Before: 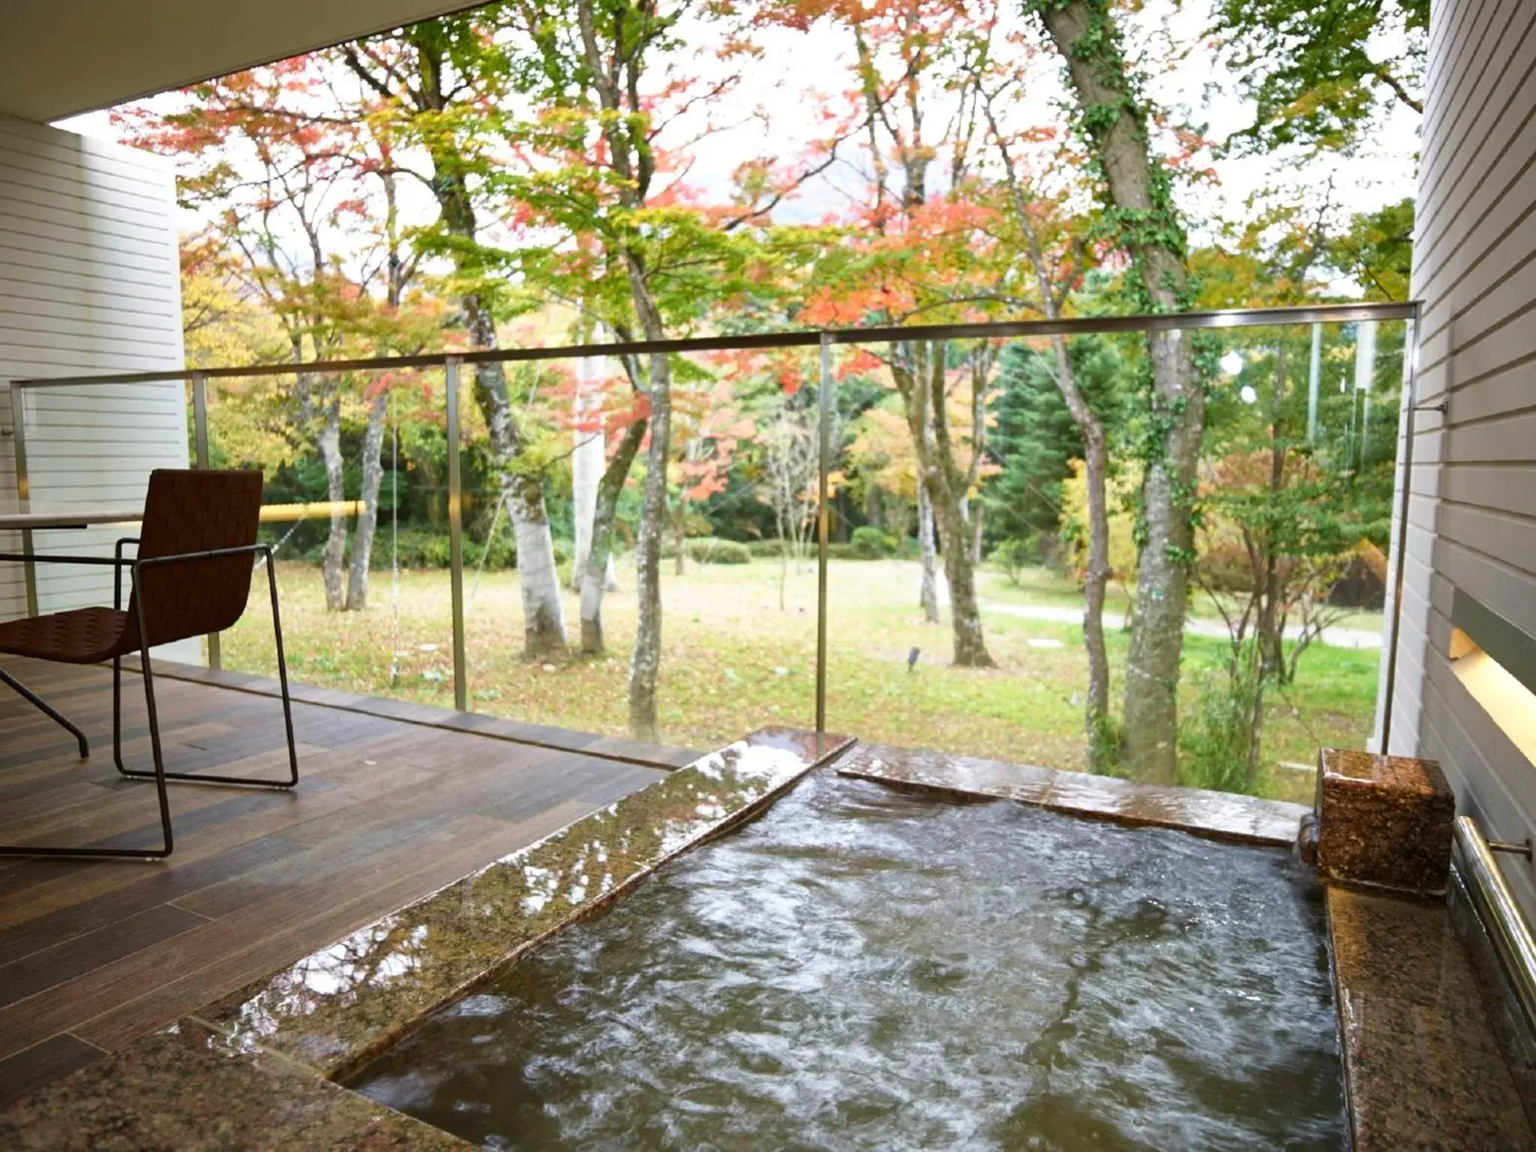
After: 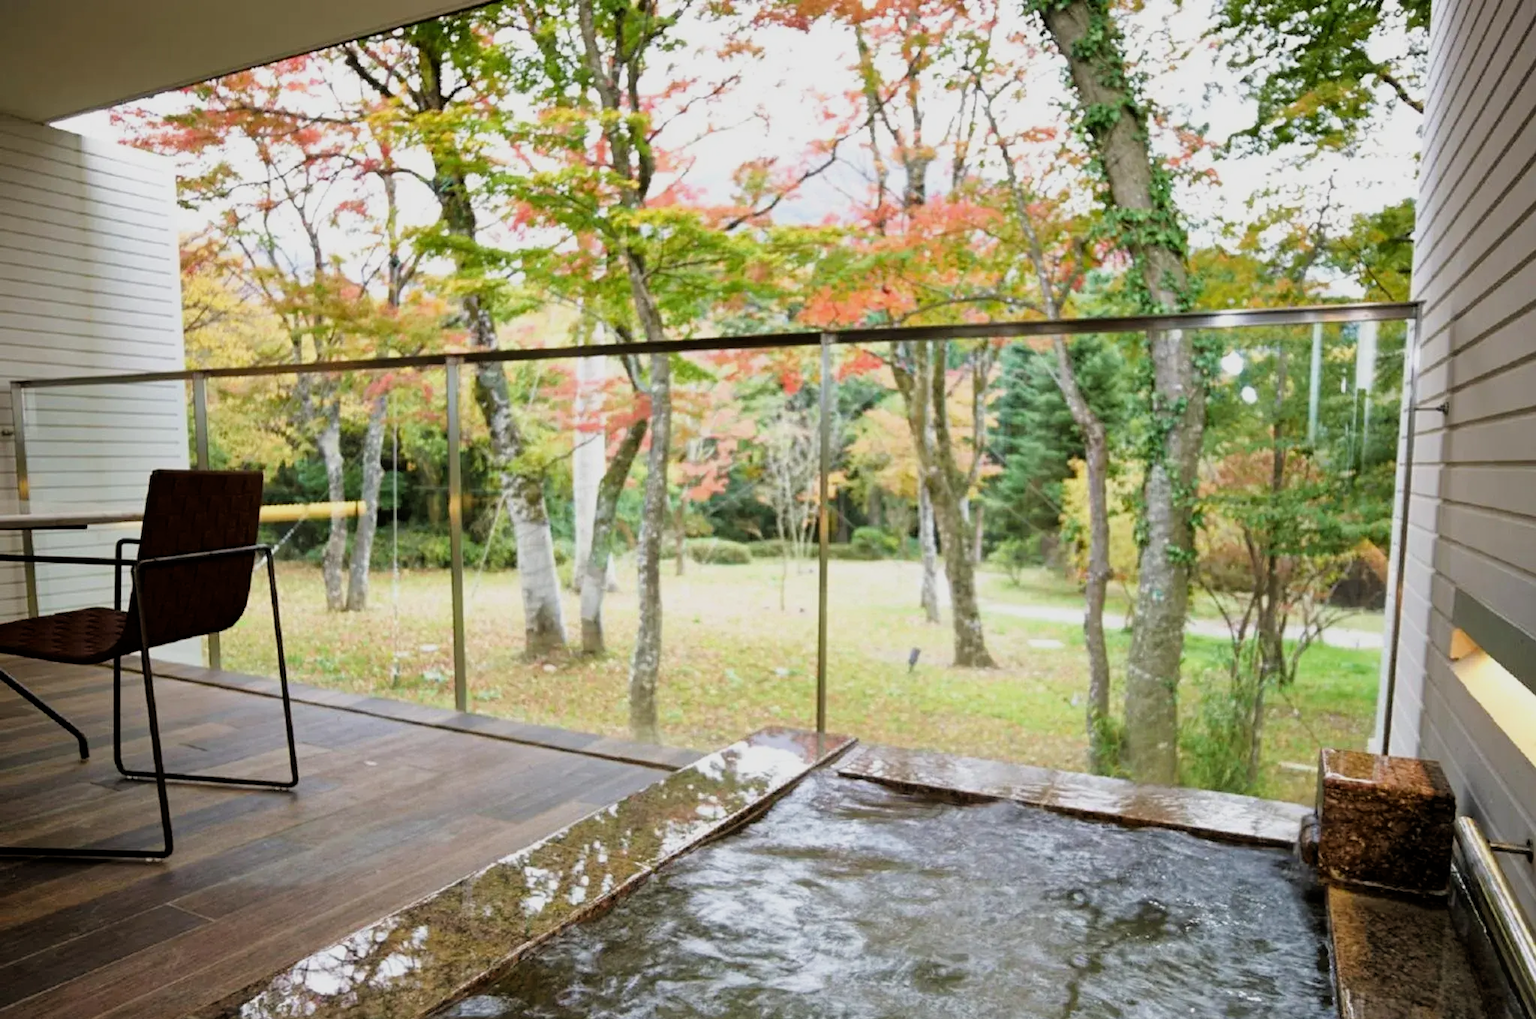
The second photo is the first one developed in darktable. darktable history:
crop and rotate: top 0%, bottom 11.49%
filmic rgb: black relative exposure -5.83 EV, white relative exposure 3.4 EV, hardness 3.68
